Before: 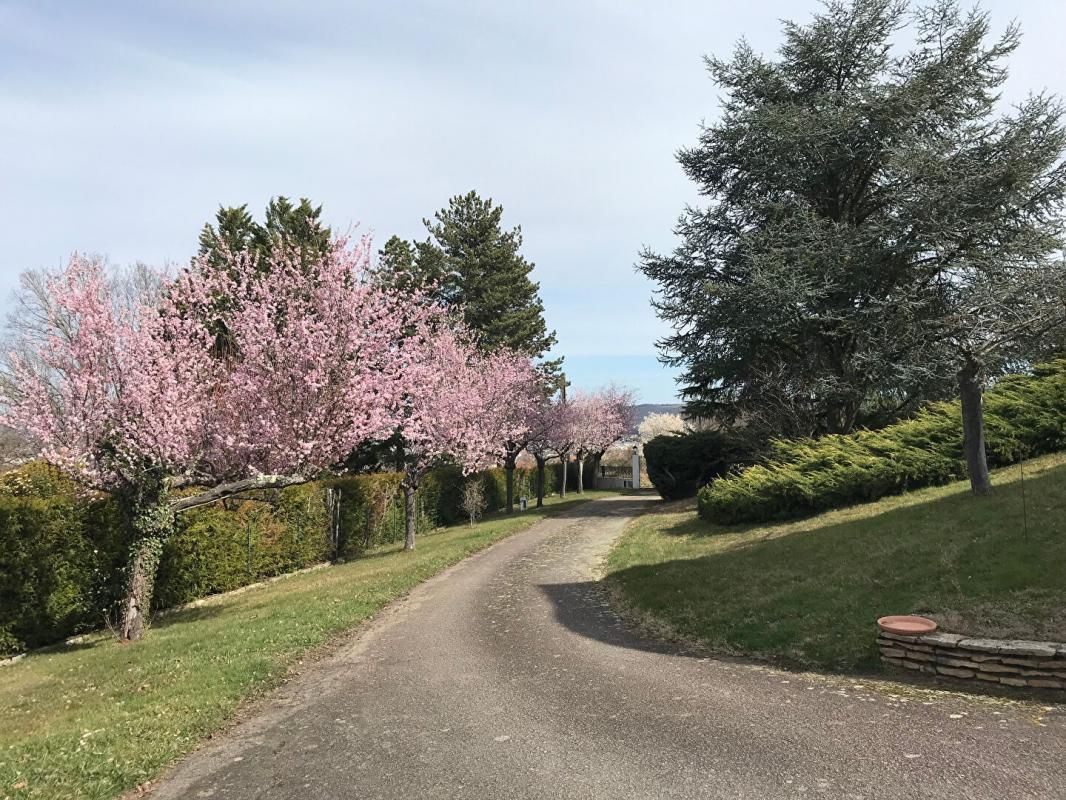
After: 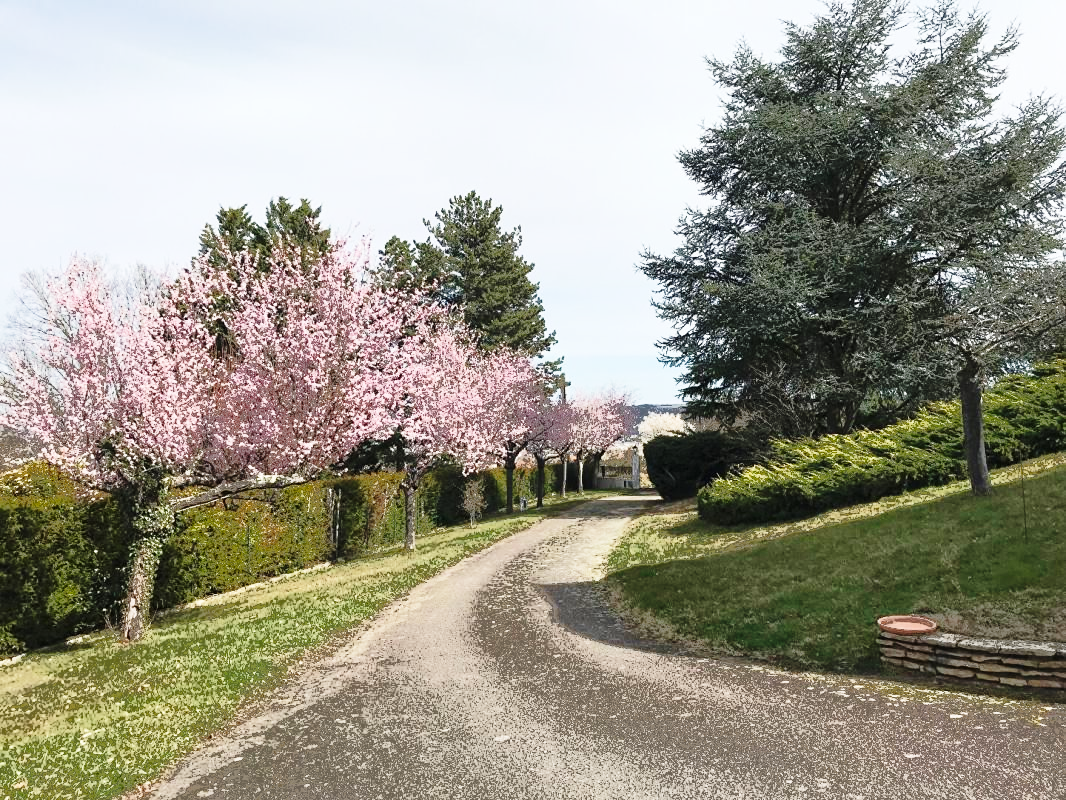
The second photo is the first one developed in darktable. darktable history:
base curve: curves: ch0 [(0, 0) (0.028, 0.03) (0.121, 0.232) (0.46, 0.748) (0.859, 0.968) (1, 1)], preserve colors none
fill light: exposure -0.73 EV, center 0.69, width 2.2
